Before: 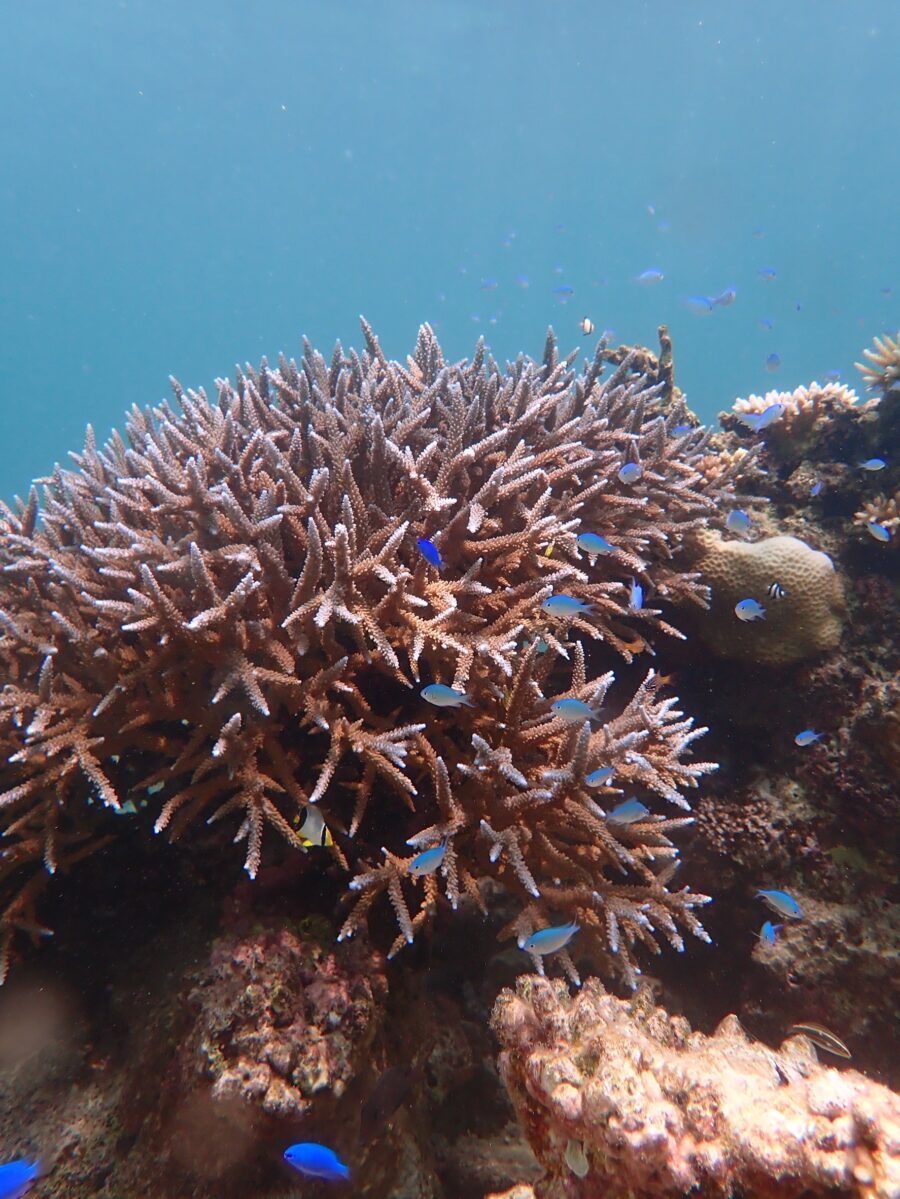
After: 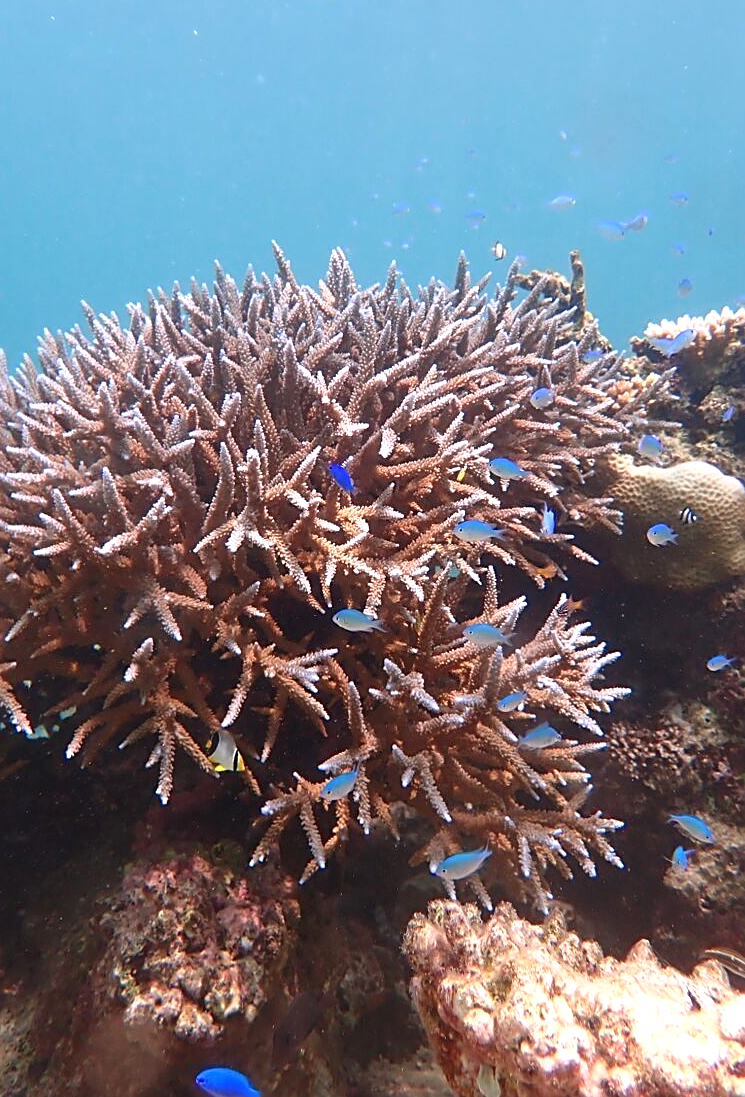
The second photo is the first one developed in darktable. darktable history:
crop: left 9.807%, top 6.259%, right 7.334%, bottom 2.177%
sharpen: on, module defaults
tone equalizer: on, module defaults
exposure: black level correction 0, exposure 0.5 EV, compensate highlight preservation false
rotate and perspective: automatic cropping original format, crop left 0, crop top 0
